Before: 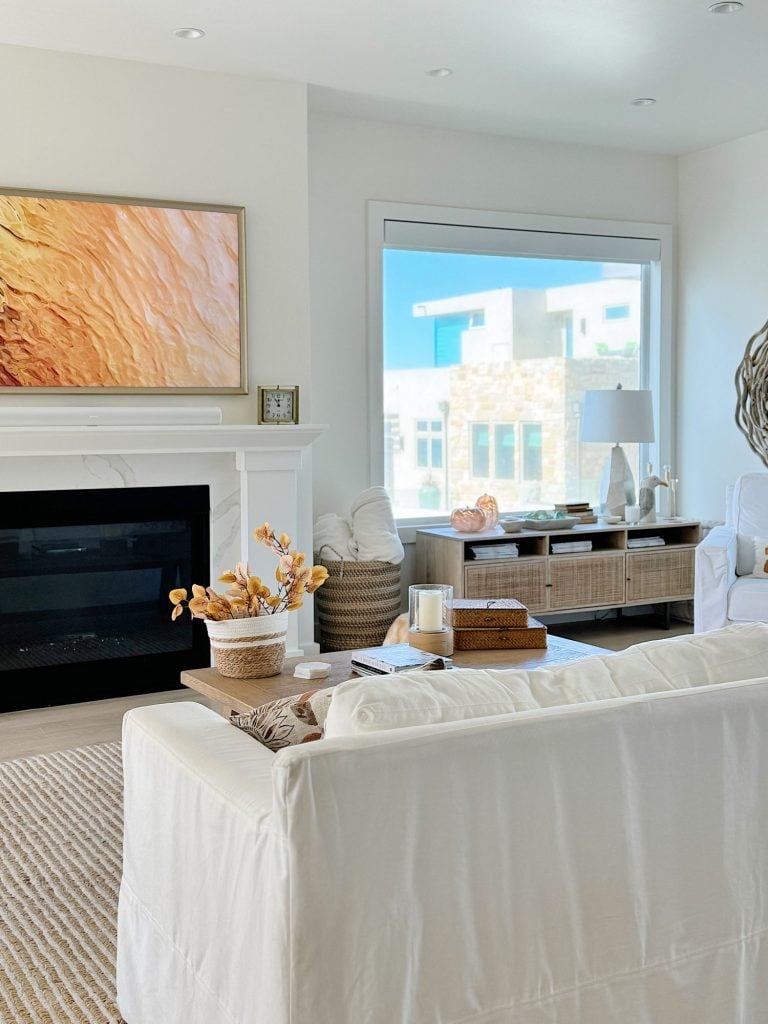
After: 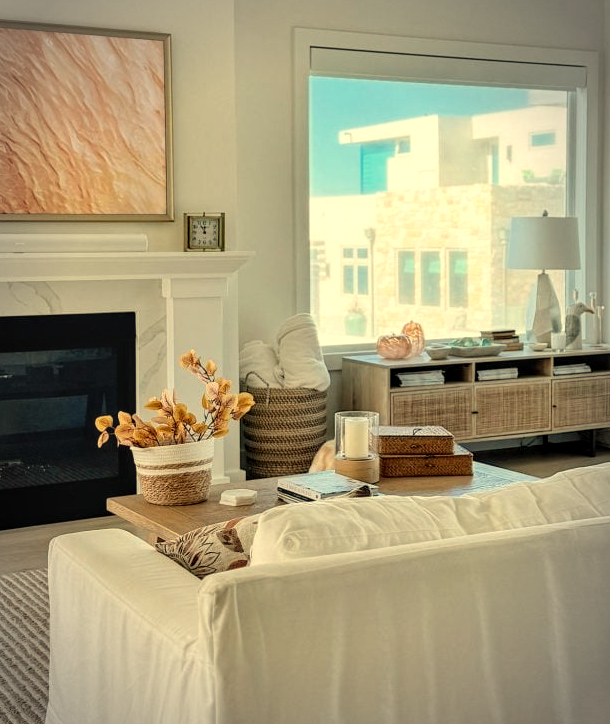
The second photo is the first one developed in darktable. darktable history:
crop: left 9.712%, top 16.928%, right 10.845%, bottom 12.332%
local contrast: on, module defaults
white balance: red 1.08, blue 0.791
vignetting: automatic ratio true
